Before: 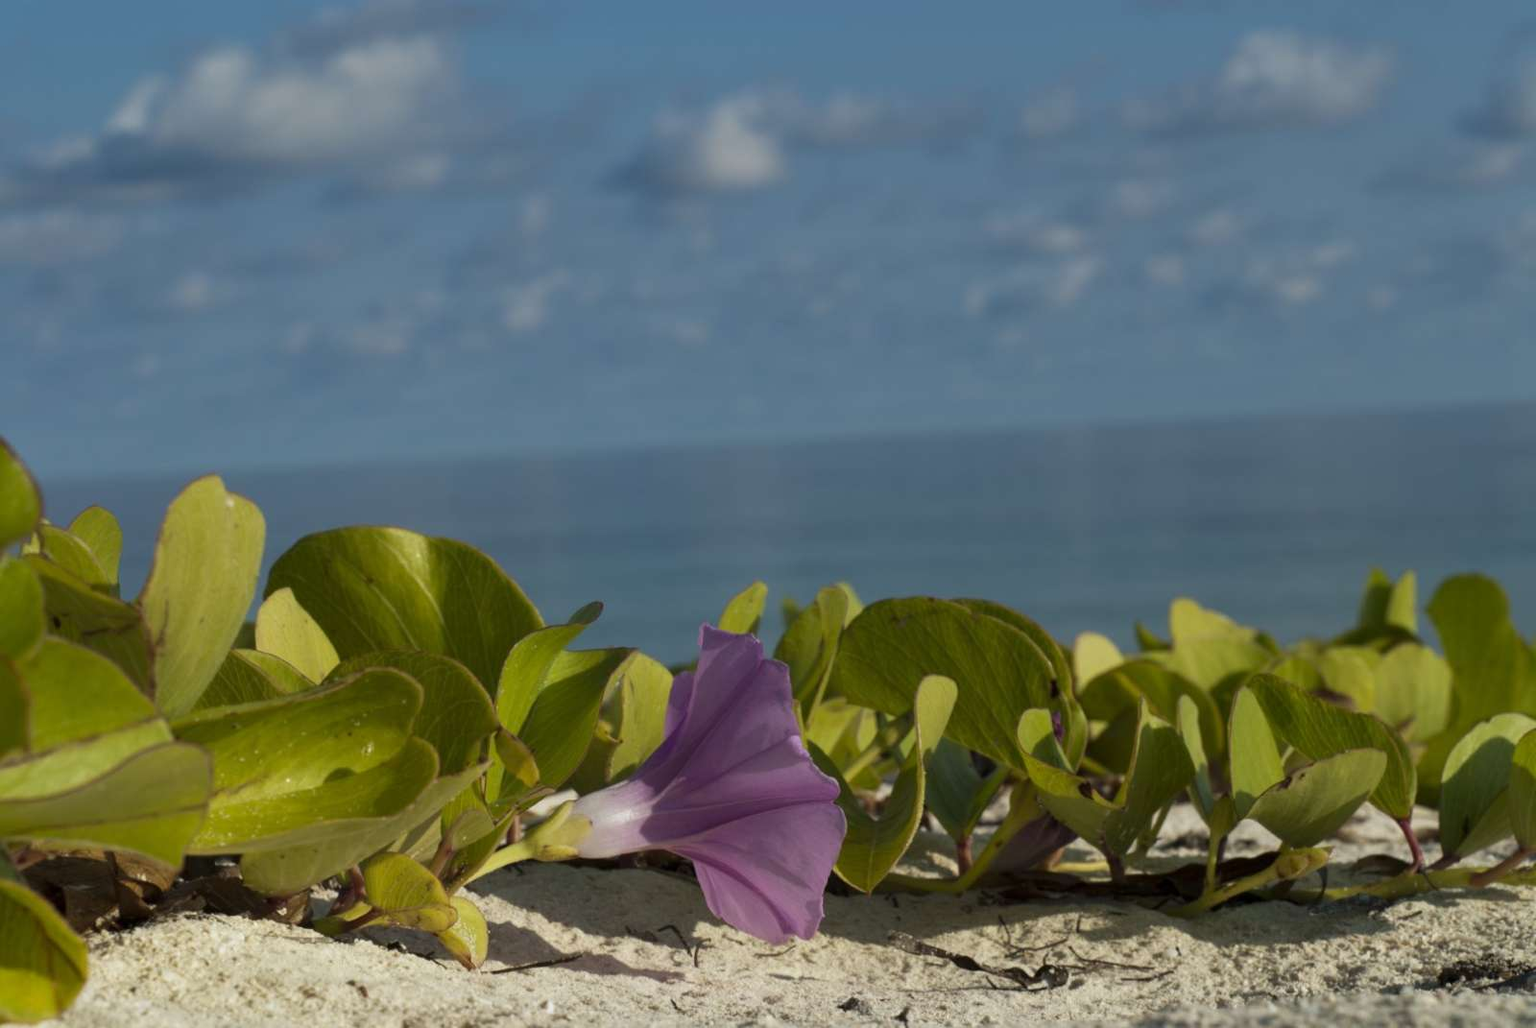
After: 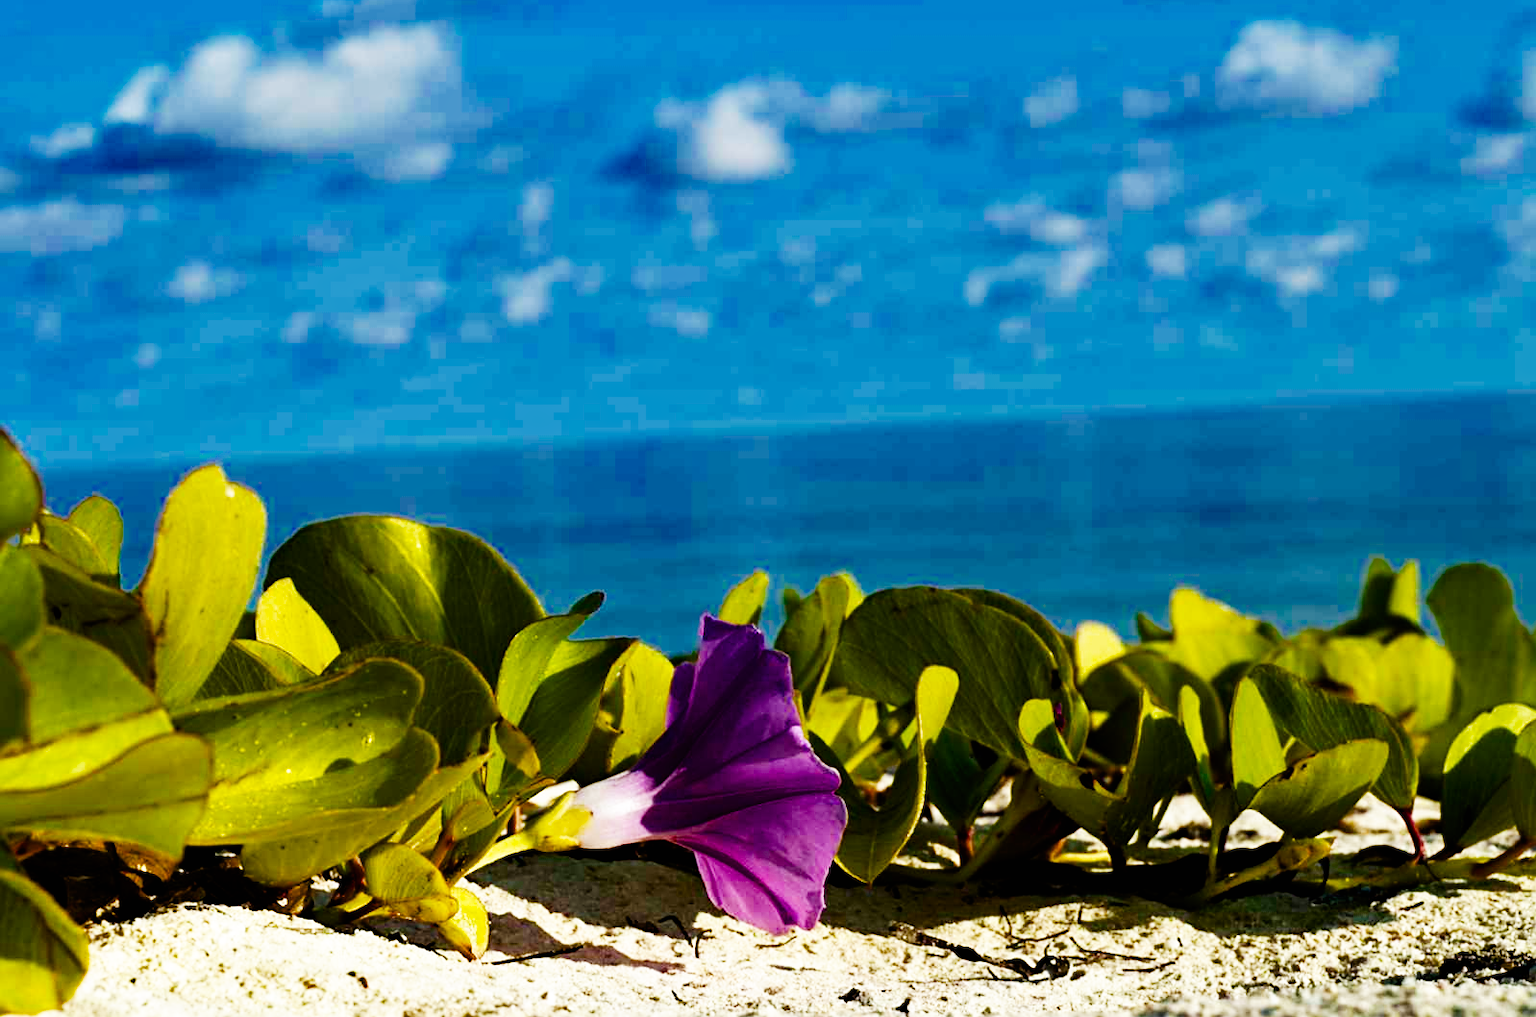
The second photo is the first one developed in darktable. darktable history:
exposure: black level correction 0.011, compensate exposure bias true, compensate highlight preservation false
color balance rgb: perceptual saturation grading › global saturation 20.905%, perceptual saturation grading › highlights -19.698%, perceptual saturation grading › shadows 29.642%, global vibrance 9.161%, contrast 15.143%, saturation formula JzAzBz (2021)
haze removal: adaptive false
base curve: curves: ch0 [(0, 0) (0.007, 0.004) (0.027, 0.03) (0.046, 0.07) (0.207, 0.54) (0.442, 0.872) (0.673, 0.972) (1, 1)], preserve colors none
crop: top 1.067%, right 0.106%
contrast equalizer: y [[0.5 ×4, 0.467, 0.376], [0.5 ×6], [0.5 ×6], [0 ×6], [0 ×6]]
sharpen: on, module defaults
